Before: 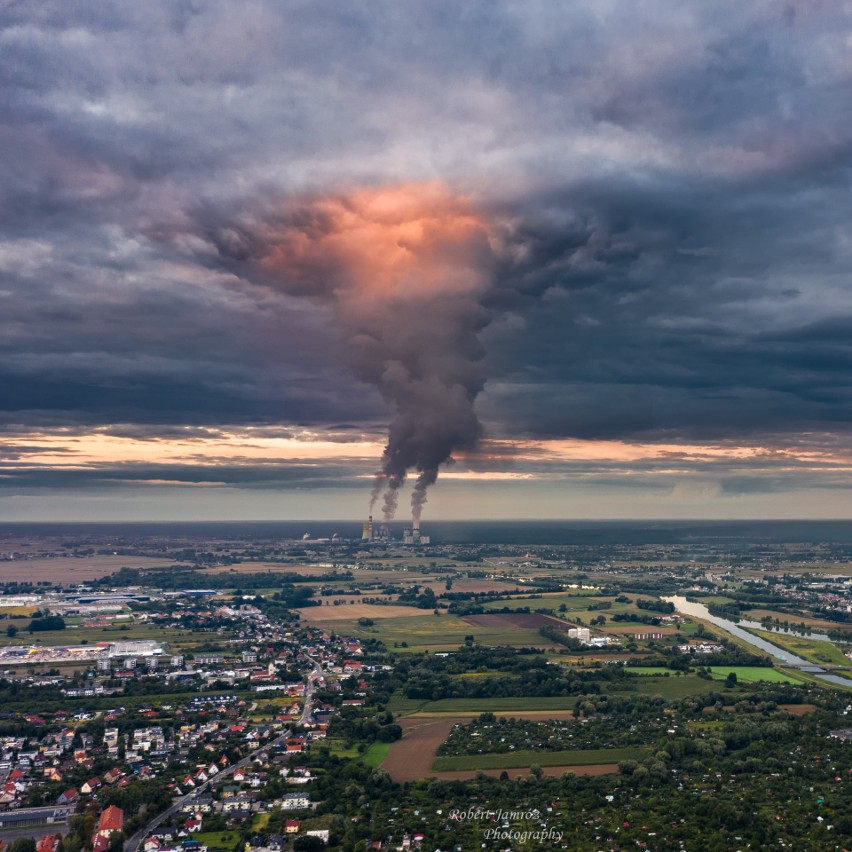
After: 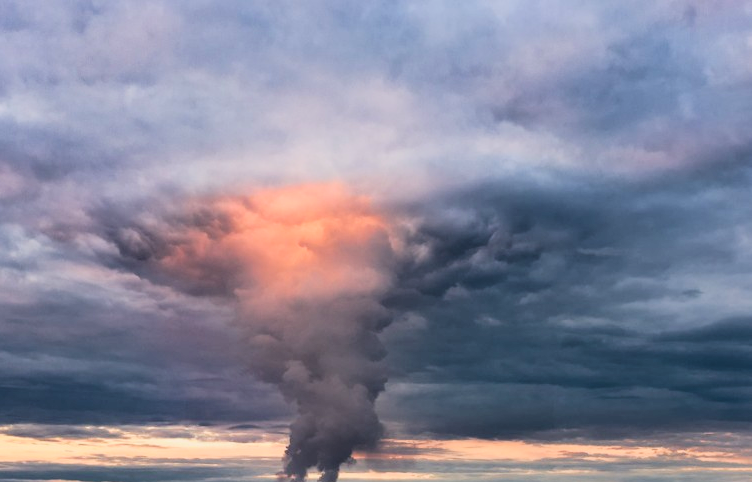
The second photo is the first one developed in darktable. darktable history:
tone curve: curves: ch0 [(0.014, 0) (0.13, 0.09) (0.227, 0.211) (0.346, 0.388) (0.499, 0.598) (0.662, 0.76) (0.795, 0.846) (1, 0.969)]; ch1 [(0, 0) (0.366, 0.367) (0.447, 0.417) (0.473, 0.484) (0.504, 0.502) (0.525, 0.518) (0.564, 0.548) (0.639, 0.643) (1, 1)]; ch2 [(0, 0) (0.333, 0.346) (0.375, 0.375) (0.424, 0.43) (0.476, 0.498) (0.496, 0.505) (0.517, 0.515) (0.542, 0.564) (0.583, 0.6) (0.64, 0.622) (0.723, 0.676) (1, 1)], color space Lab, linked channels, preserve colors none
crop and rotate: left 11.725%, bottom 43.32%
